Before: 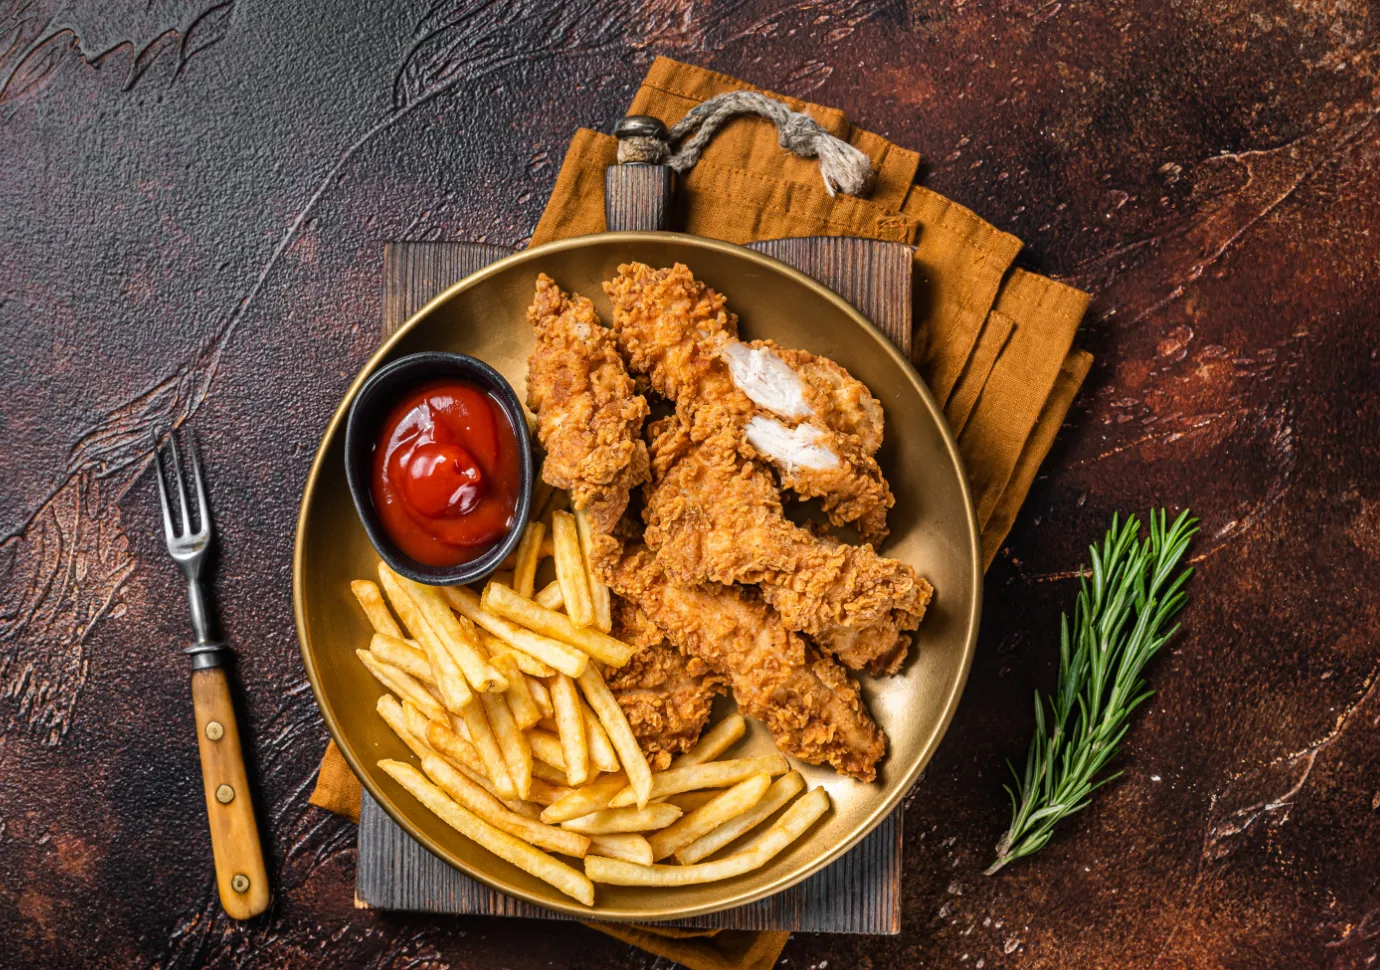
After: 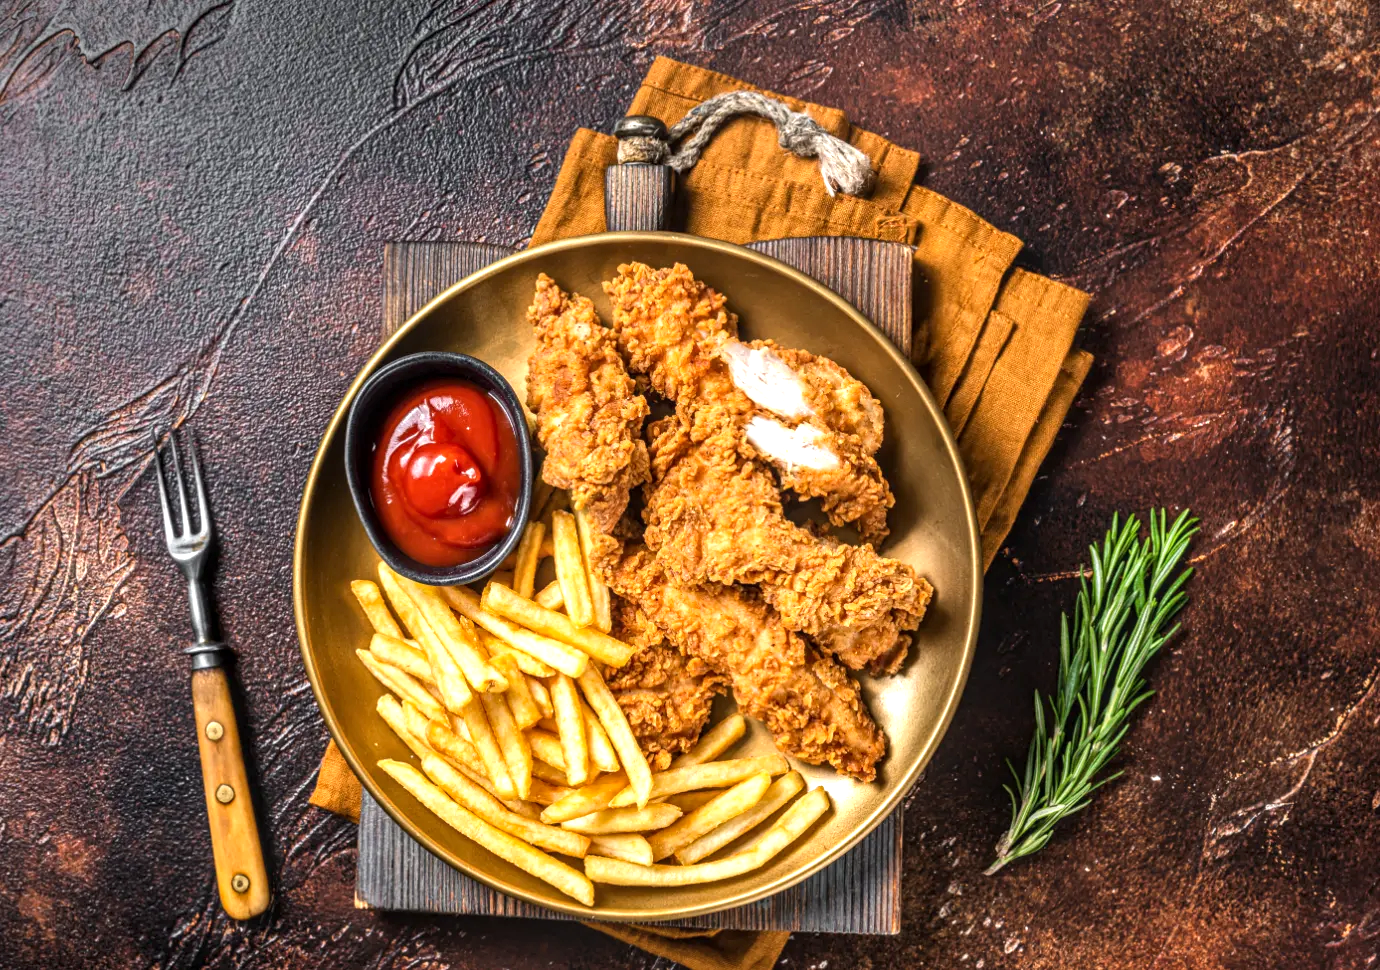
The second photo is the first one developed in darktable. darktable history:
exposure: exposure 0.6 EV, compensate highlight preservation false
local contrast: on, module defaults
tone equalizer: on, module defaults
